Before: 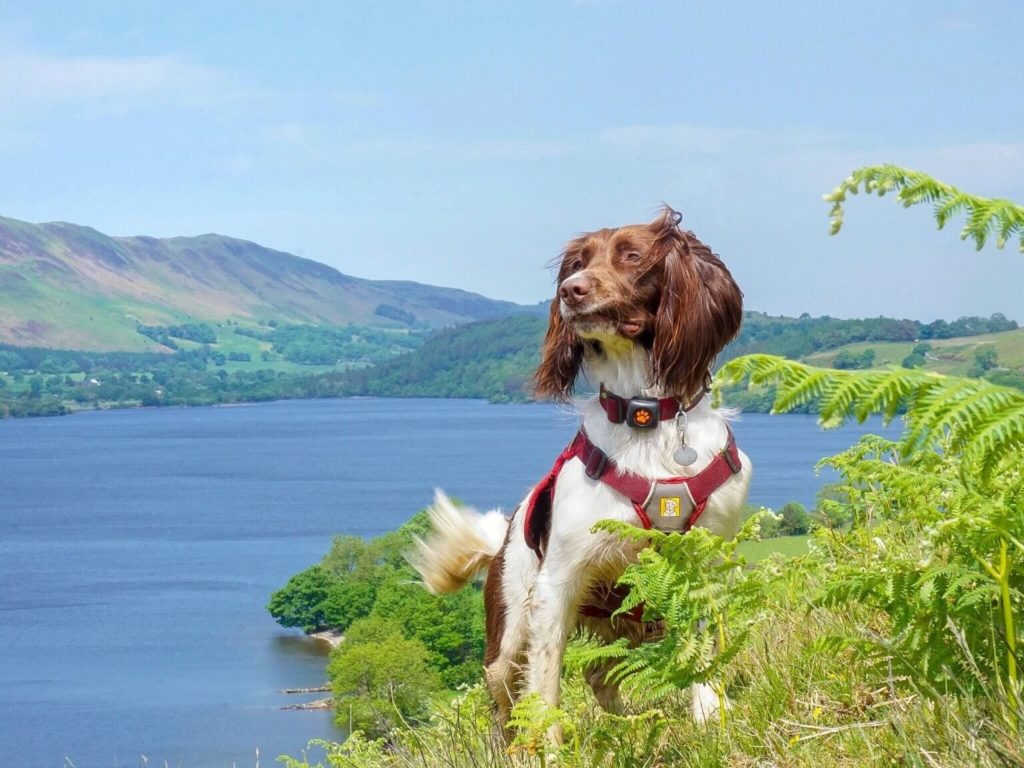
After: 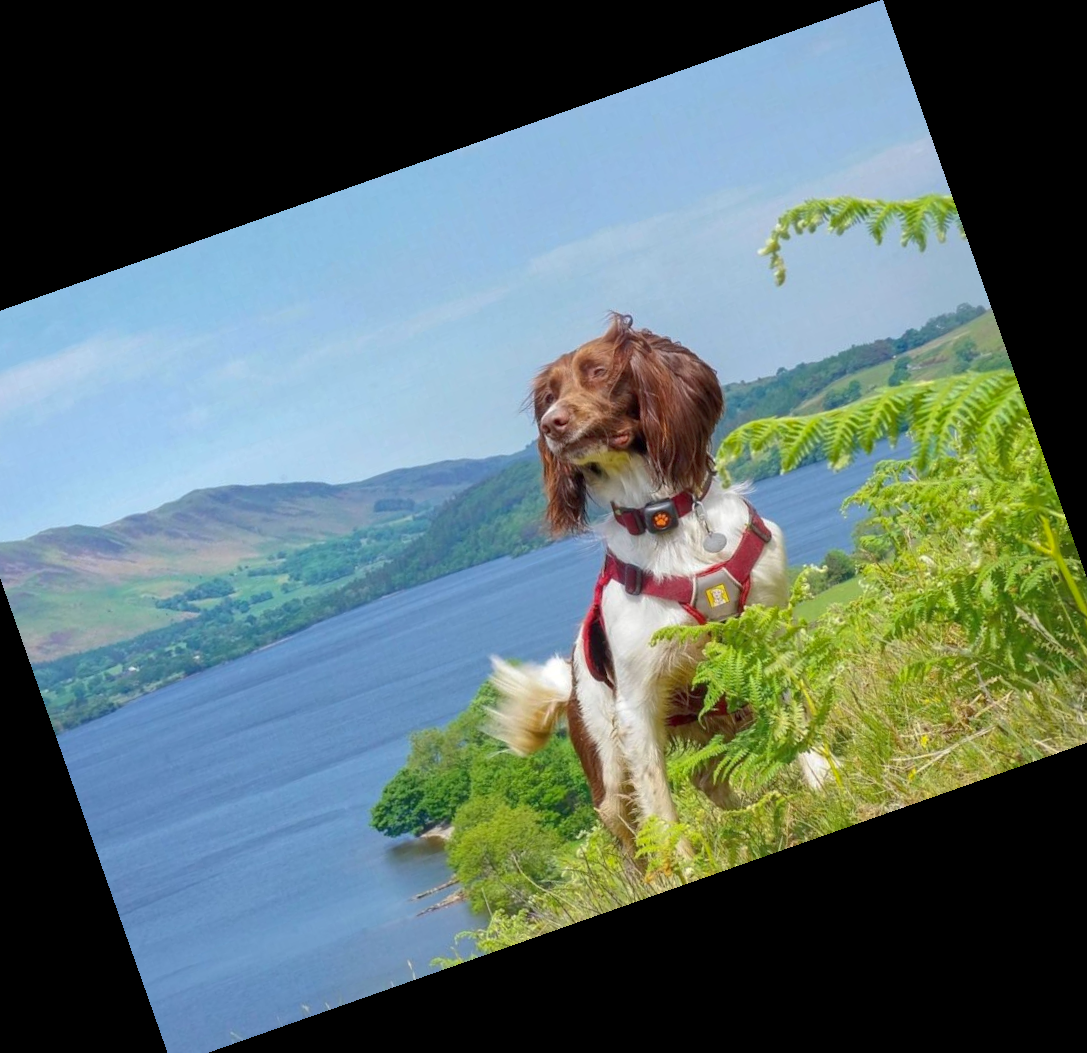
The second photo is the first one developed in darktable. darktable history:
shadows and highlights: on, module defaults
crop and rotate: angle 19.43°, left 6.812%, right 4.125%, bottom 1.087%
